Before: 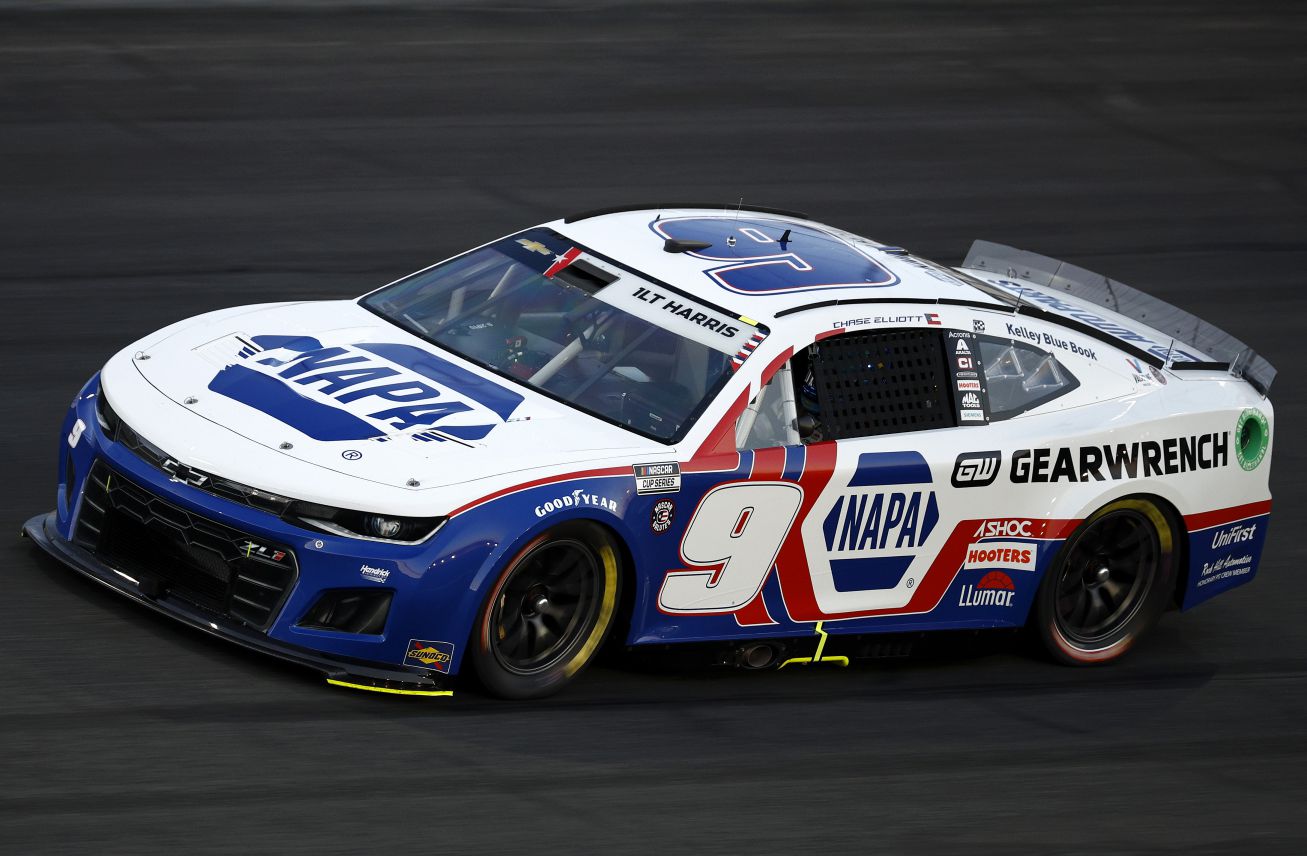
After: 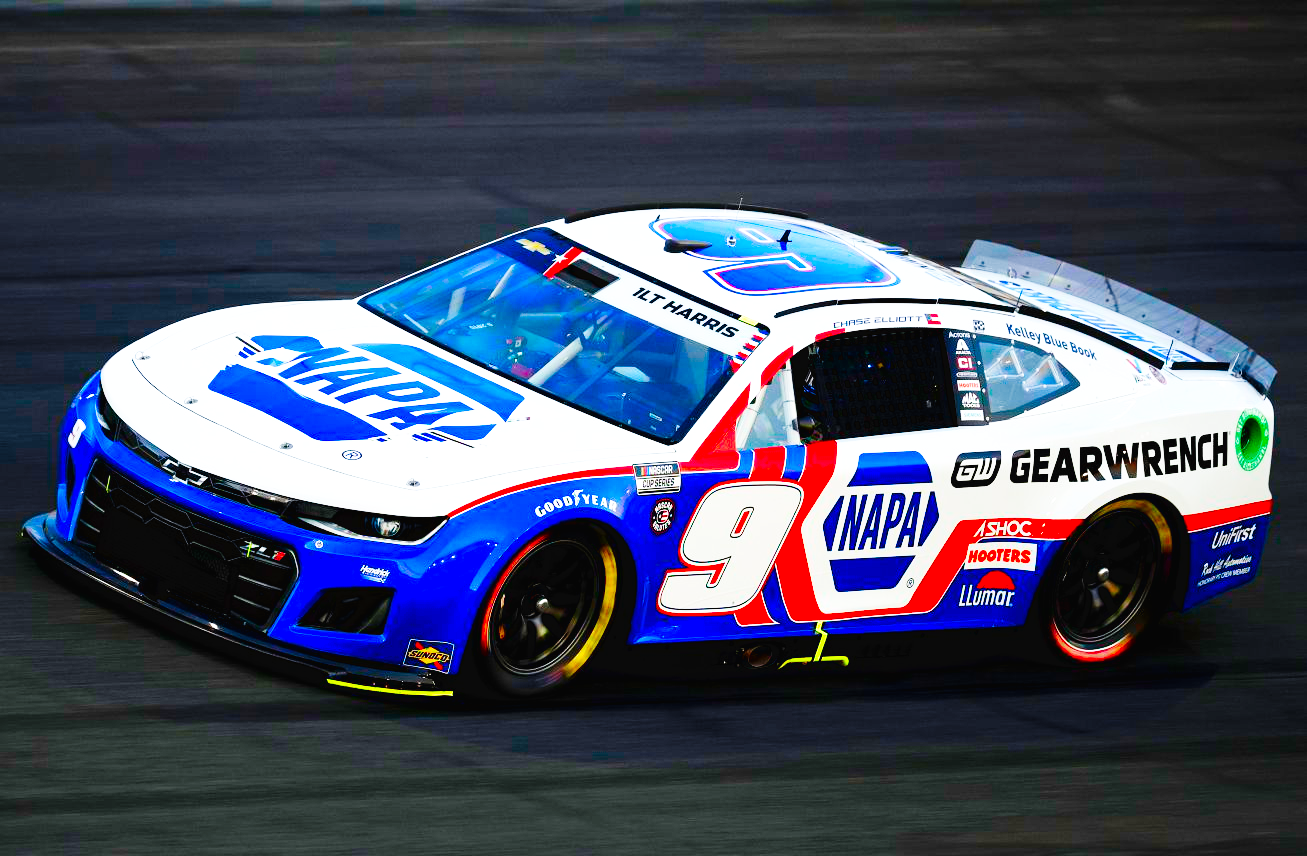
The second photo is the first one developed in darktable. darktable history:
base curve: curves: ch0 [(0, 0.003) (0.001, 0.002) (0.006, 0.004) (0.02, 0.022) (0.048, 0.086) (0.094, 0.234) (0.162, 0.431) (0.258, 0.629) (0.385, 0.8) (0.548, 0.918) (0.751, 0.988) (1, 1)], preserve colors none
color correction: saturation 2.15
